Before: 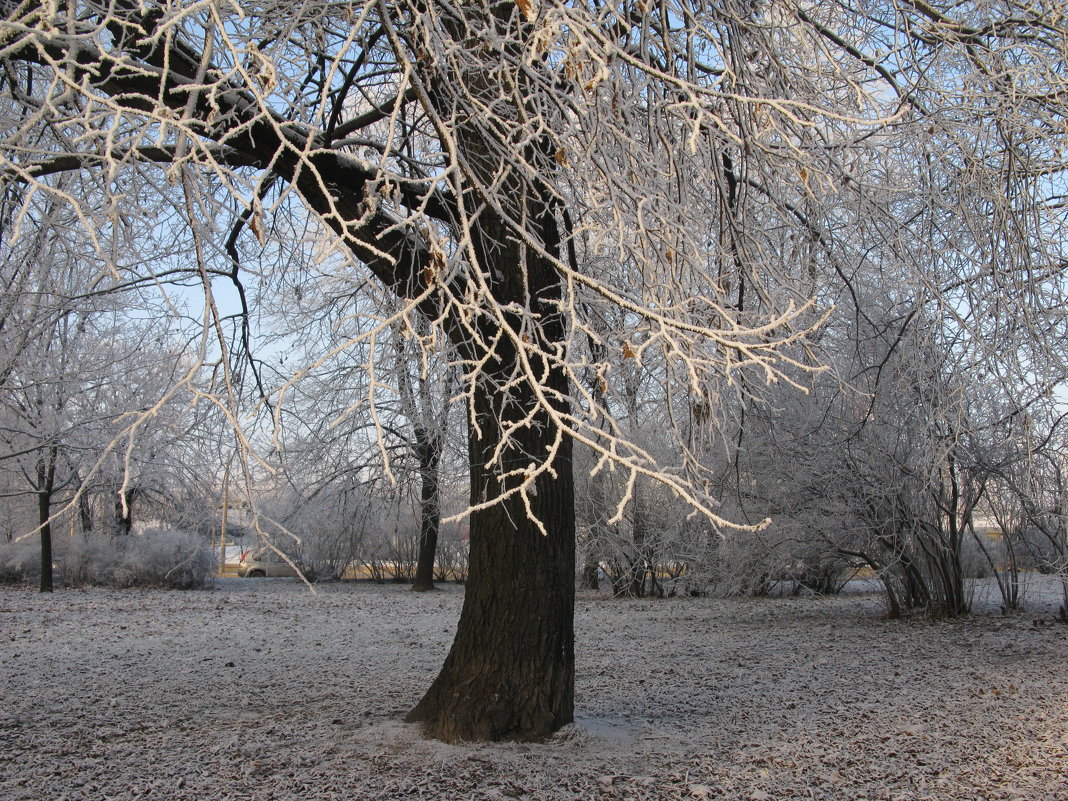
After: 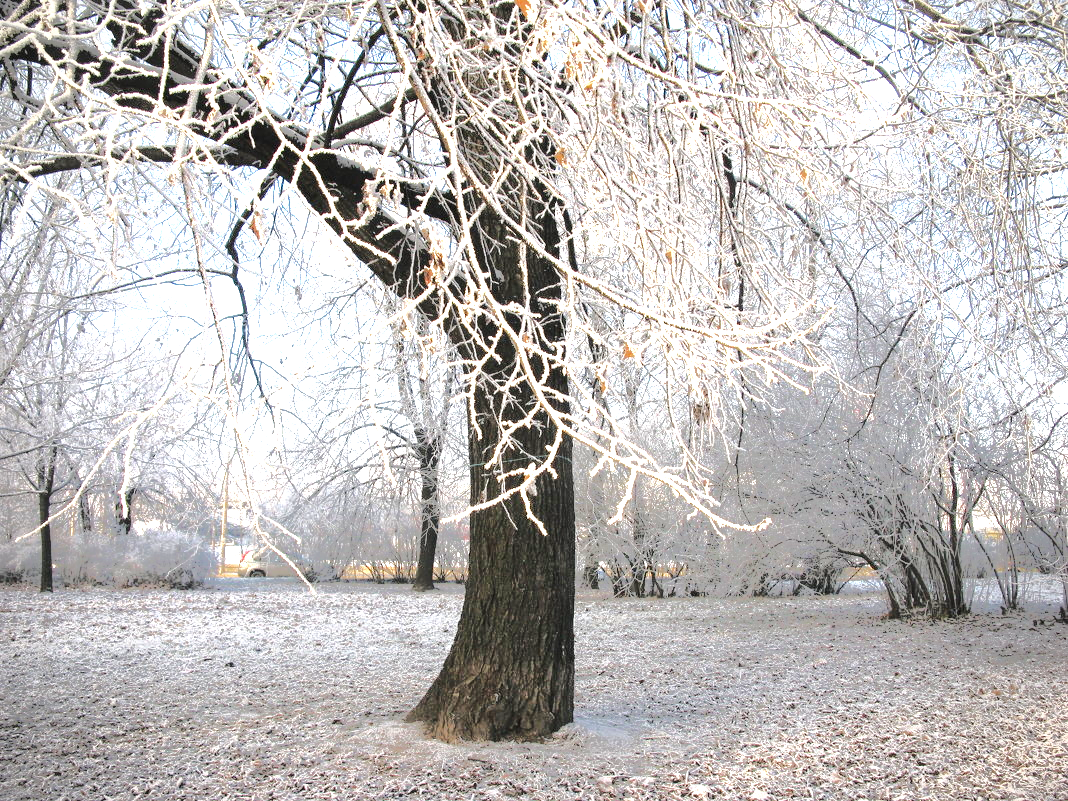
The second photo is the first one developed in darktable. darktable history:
vignetting: unbound false
tone equalizer: -8 EV -0.519 EV, -7 EV -0.316 EV, -6 EV -0.117 EV, -5 EV 0.384 EV, -4 EV 0.967 EV, -3 EV 0.778 EV, -2 EV -0.006 EV, -1 EV 0.125 EV, +0 EV -0.009 EV, edges refinement/feathering 500, mask exposure compensation -1.57 EV, preserve details no
exposure: black level correction 0, exposure 1.687 EV, compensate highlight preservation false
